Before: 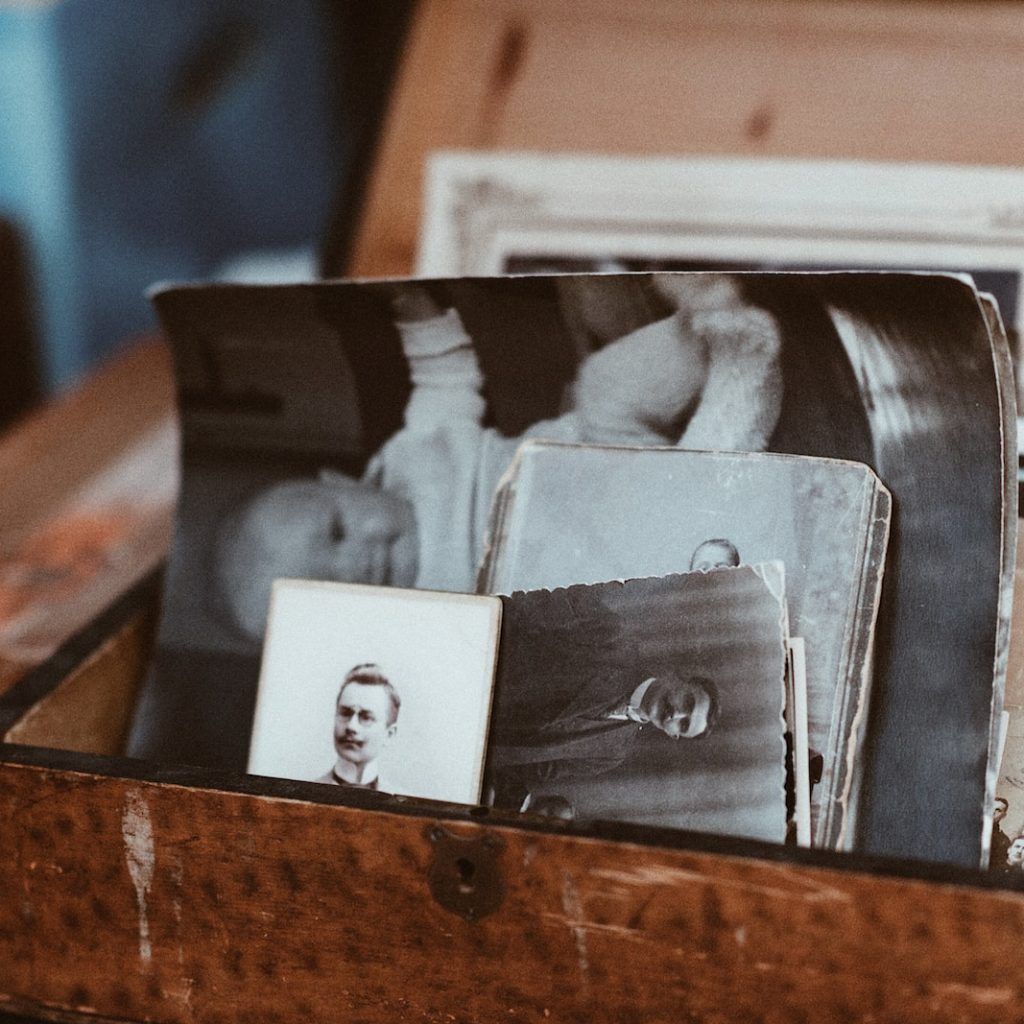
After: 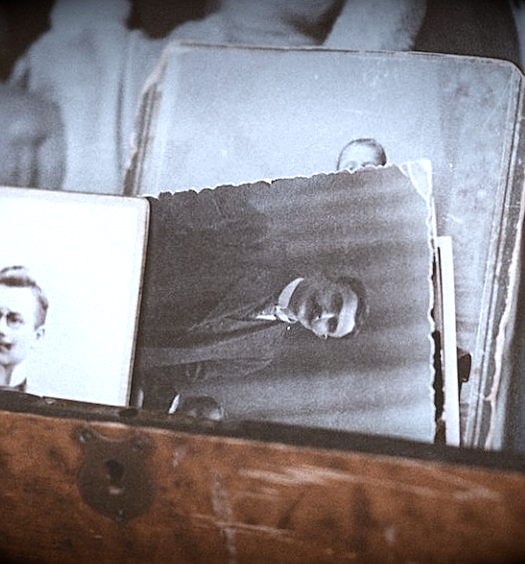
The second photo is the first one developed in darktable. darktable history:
rotate and perspective: rotation -0.45°, automatic cropping original format, crop left 0.008, crop right 0.992, crop top 0.012, crop bottom 0.988
vignetting: fall-off start 98.29%, fall-off radius 100%, brightness -1, saturation 0.5, width/height ratio 1.428
contrast brightness saturation: contrast -0.26, saturation -0.43
sharpen: on, module defaults
crop: left 34.479%, top 38.822%, right 13.718%, bottom 5.172%
white balance: red 0.967, blue 1.119, emerald 0.756
exposure: black level correction 0, exposure 1.2 EV, compensate exposure bias true, compensate highlight preservation false
